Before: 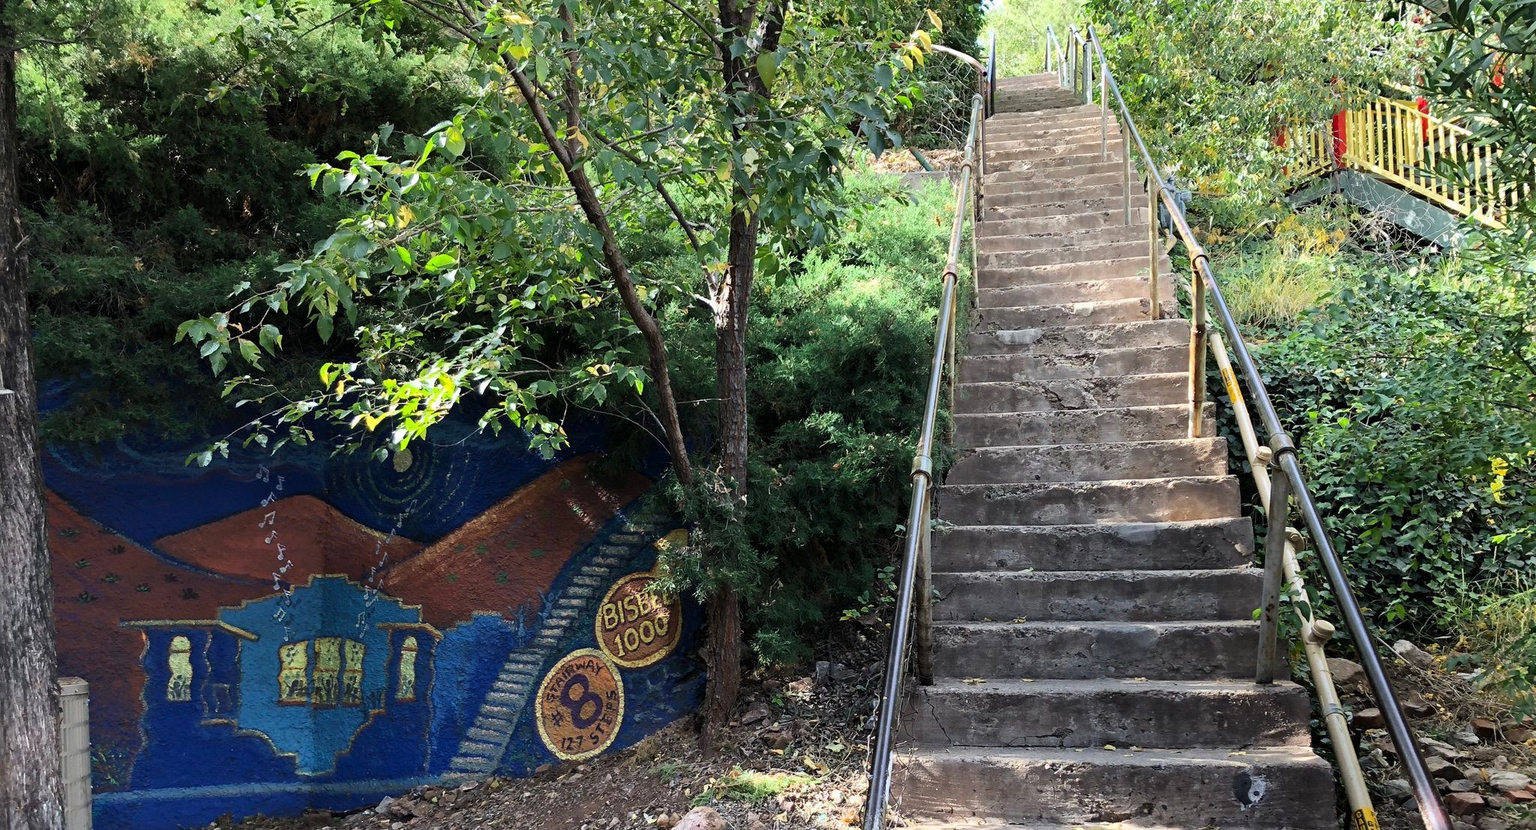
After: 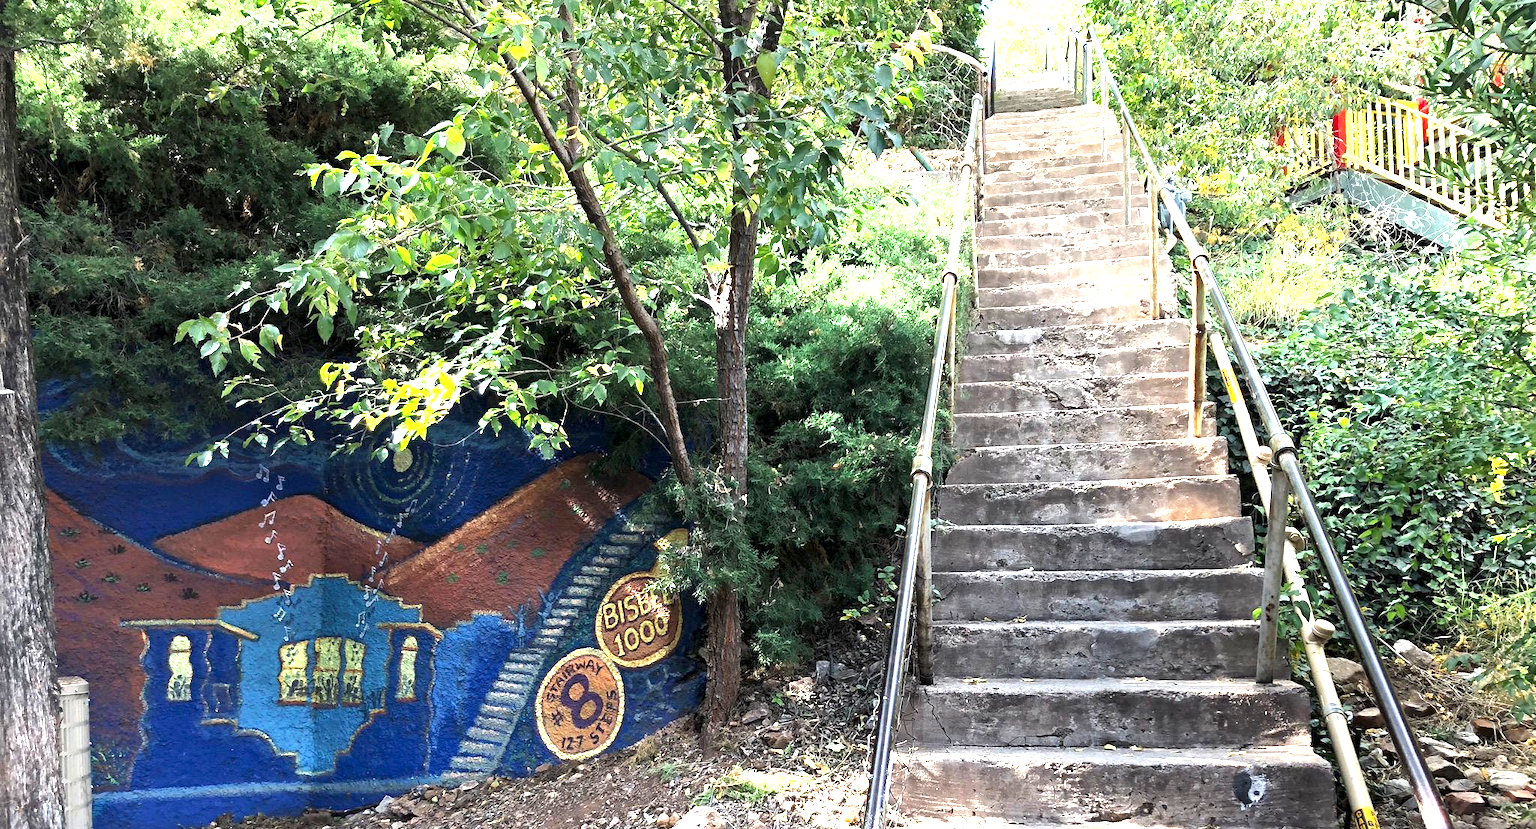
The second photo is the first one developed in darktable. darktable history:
exposure: black level correction 0, exposure 1.382 EV, compensate highlight preservation false
local contrast: mode bilateral grid, contrast 20, coarseness 50, detail 130%, midtone range 0.2
